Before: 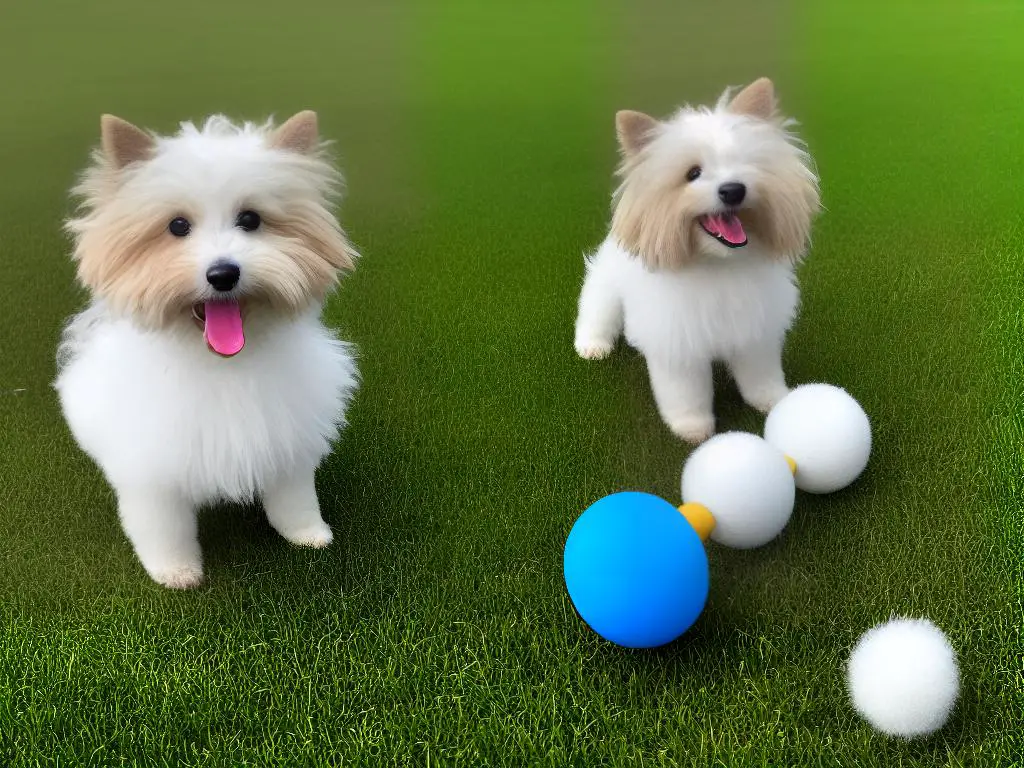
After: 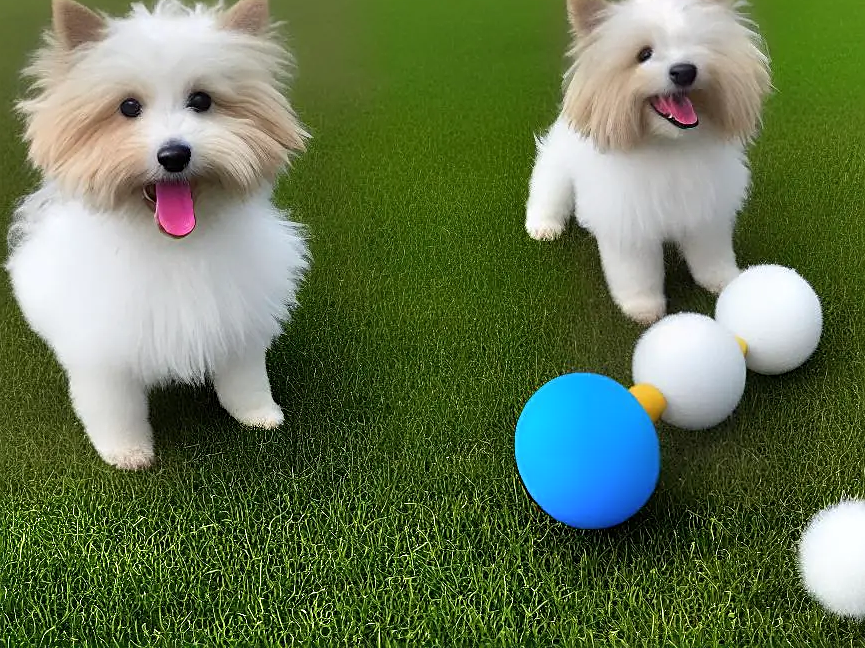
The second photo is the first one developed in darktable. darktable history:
shadows and highlights: soften with gaussian
crop and rotate: left 4.842%, top 15.51%, right 10.668%
sharpen: on, module defaults
